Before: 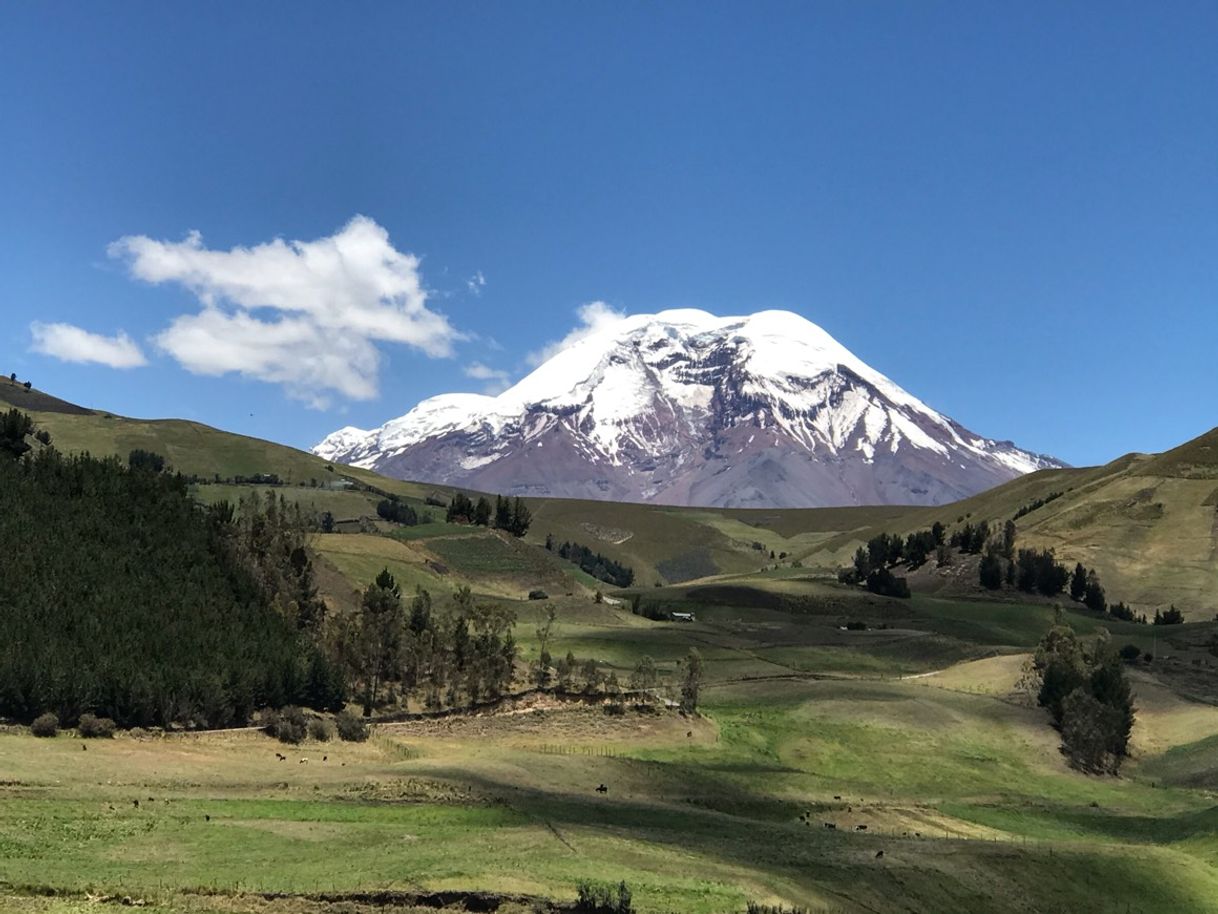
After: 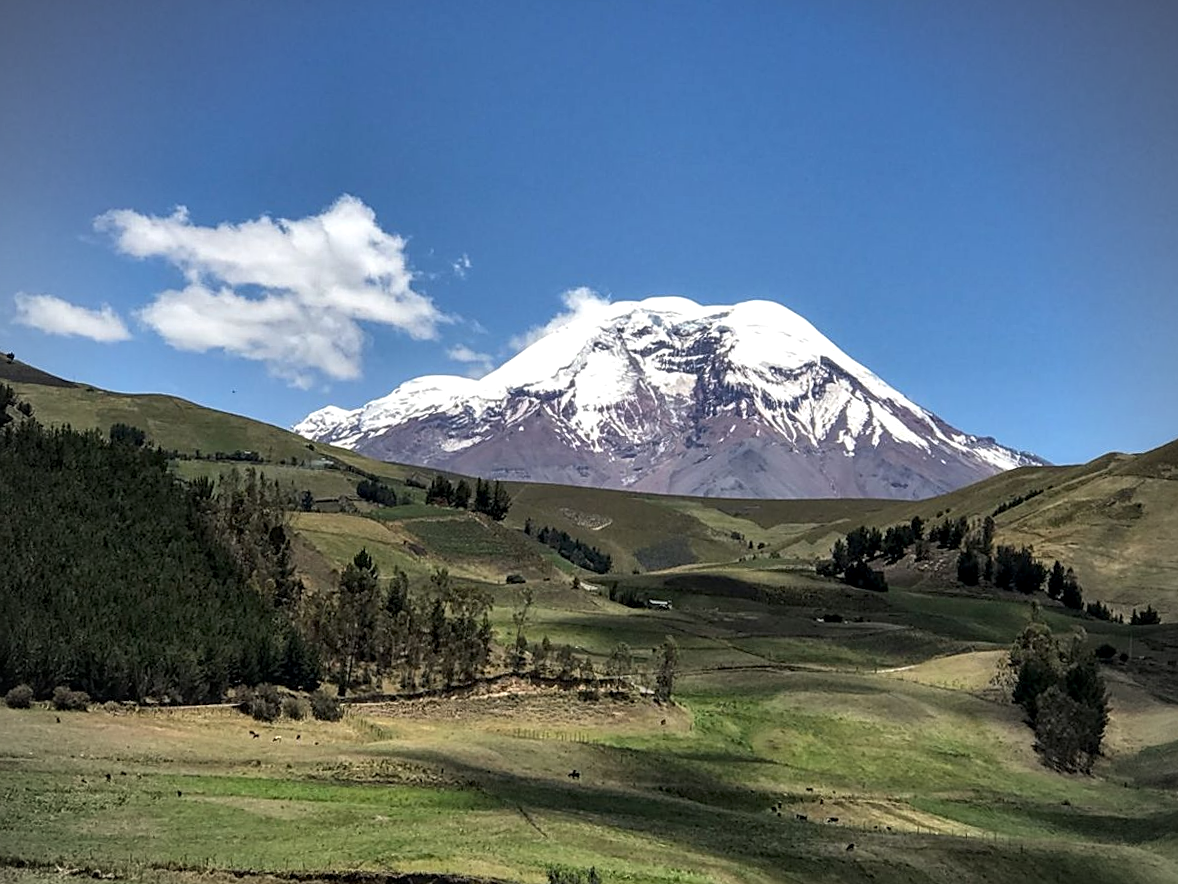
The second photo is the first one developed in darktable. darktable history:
shadows and highlights: radius 108.05, shadows 23.55, highlights -59.49, highlights color adjustment 40.34%, low approximation 0.01, soften with gaussian
vignetting: unbound false
crop and rotate: angle -1.47°
local contrast: on, module defaults
sharpen: on, module defaults
